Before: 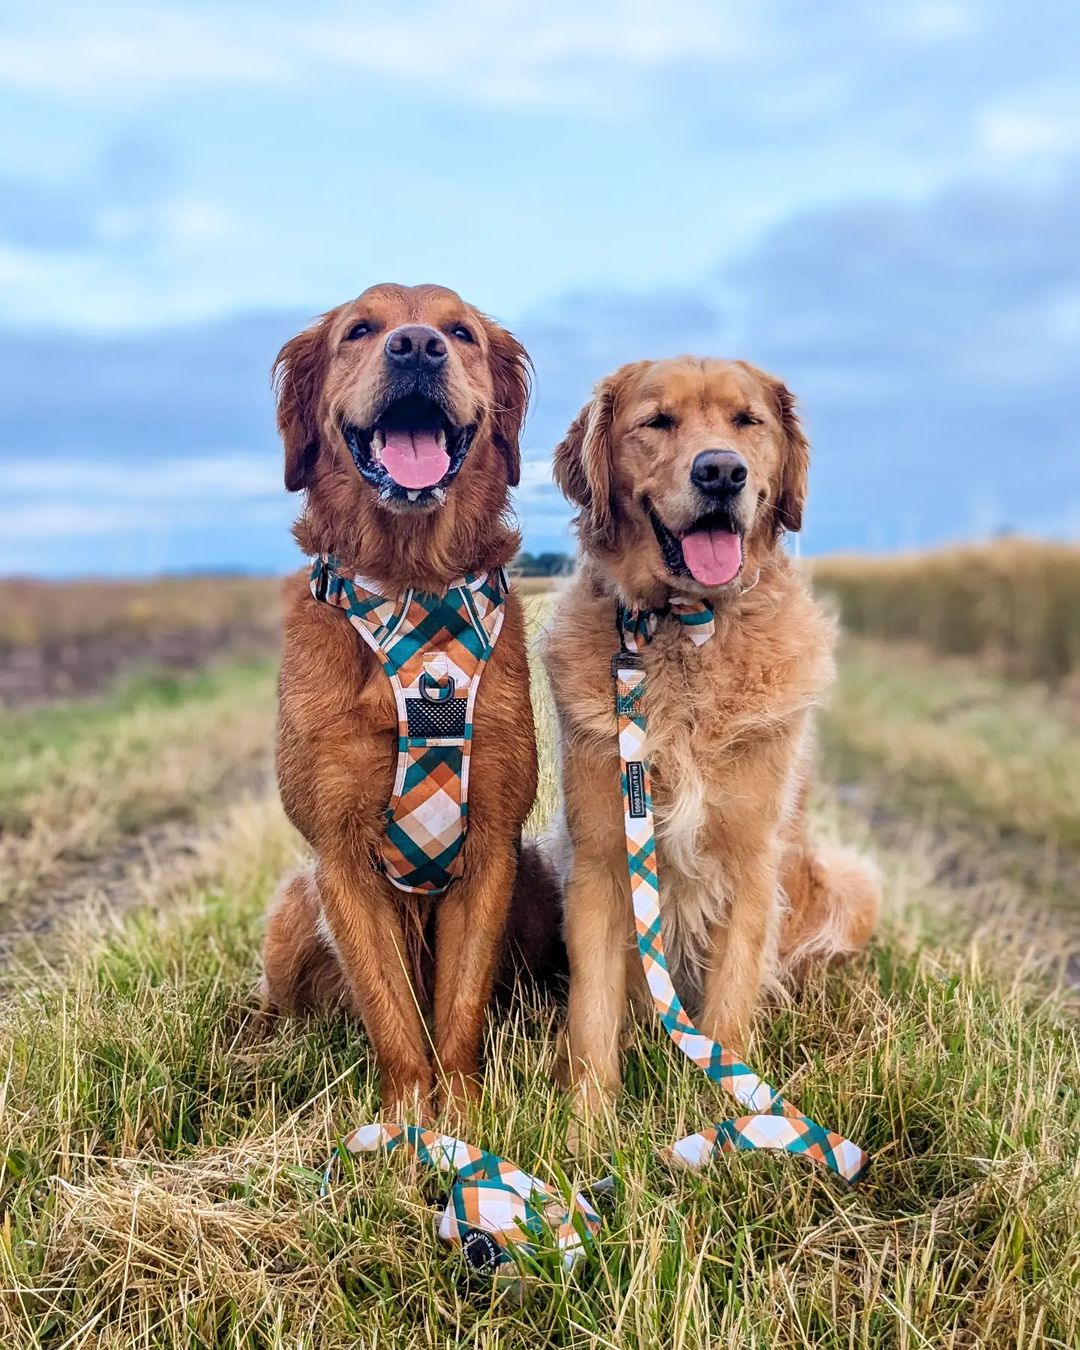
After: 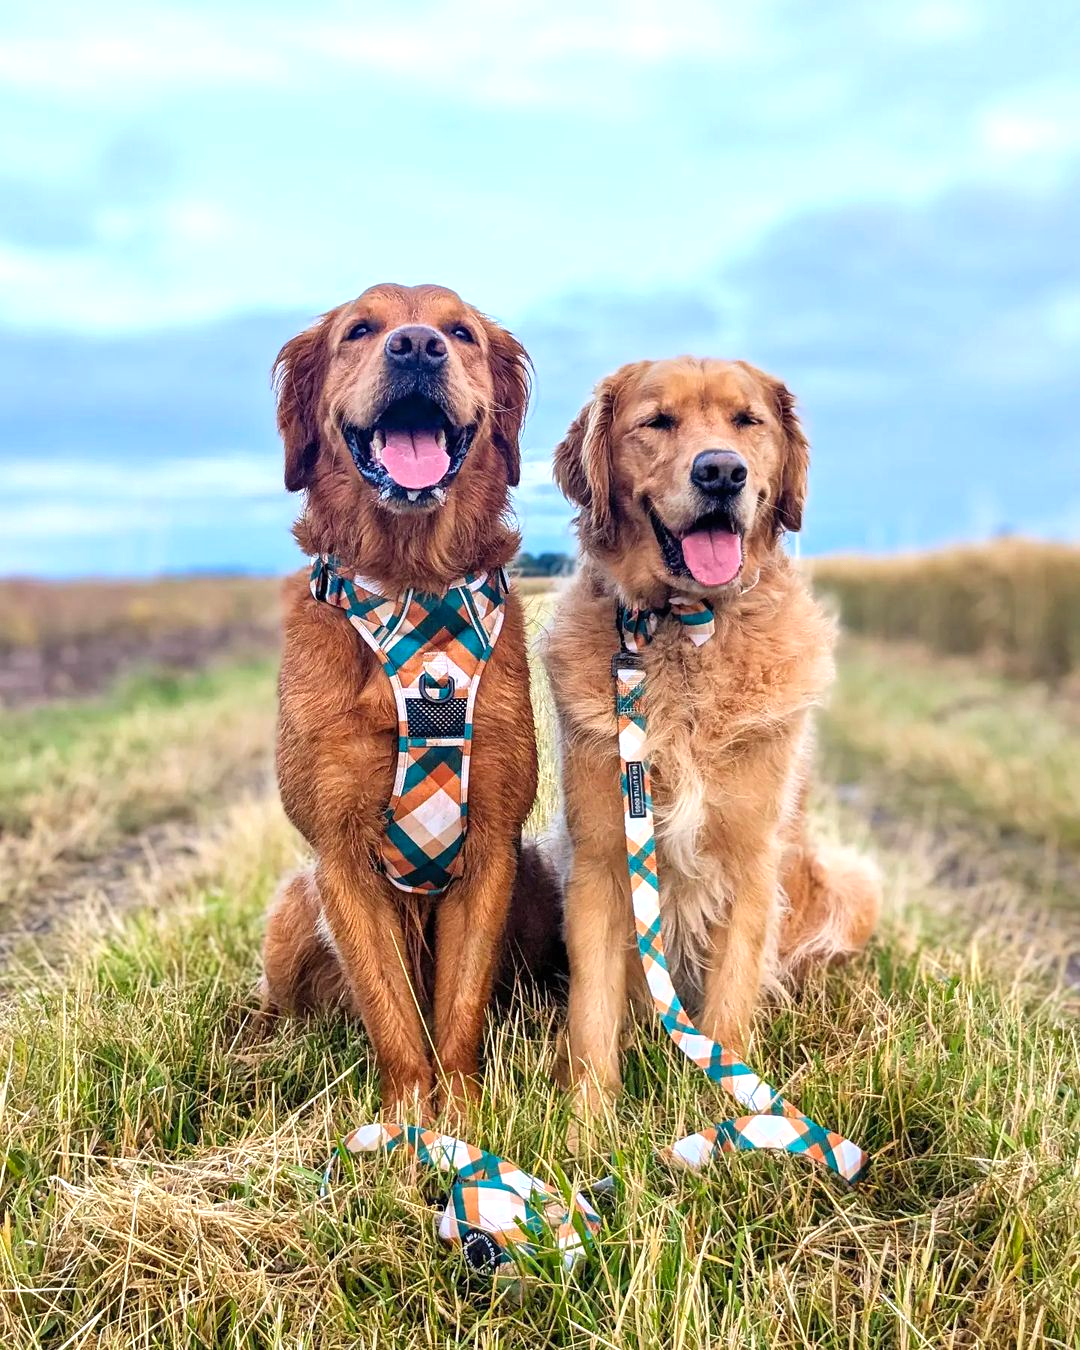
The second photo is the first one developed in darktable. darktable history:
contrast brightness saturation: contrast 0.04, saturation 0.07
exposure: black level correction 0, exposure 0.4 EV, compensate exposure bias true, compensate highlight preservation false
rotate and perspective: automatic cropping original format, crop left 0, crop top 0
